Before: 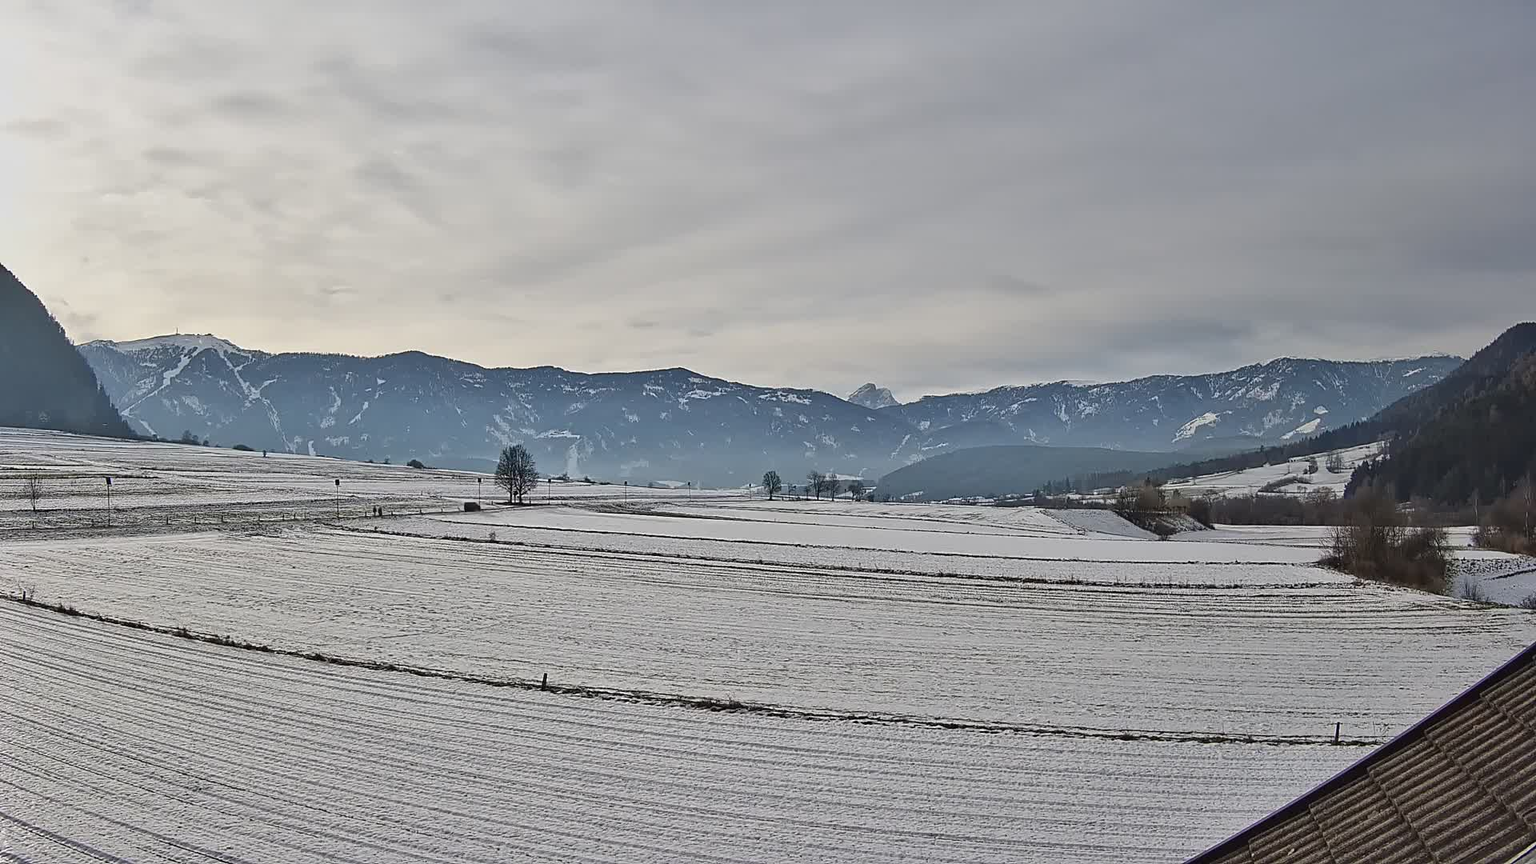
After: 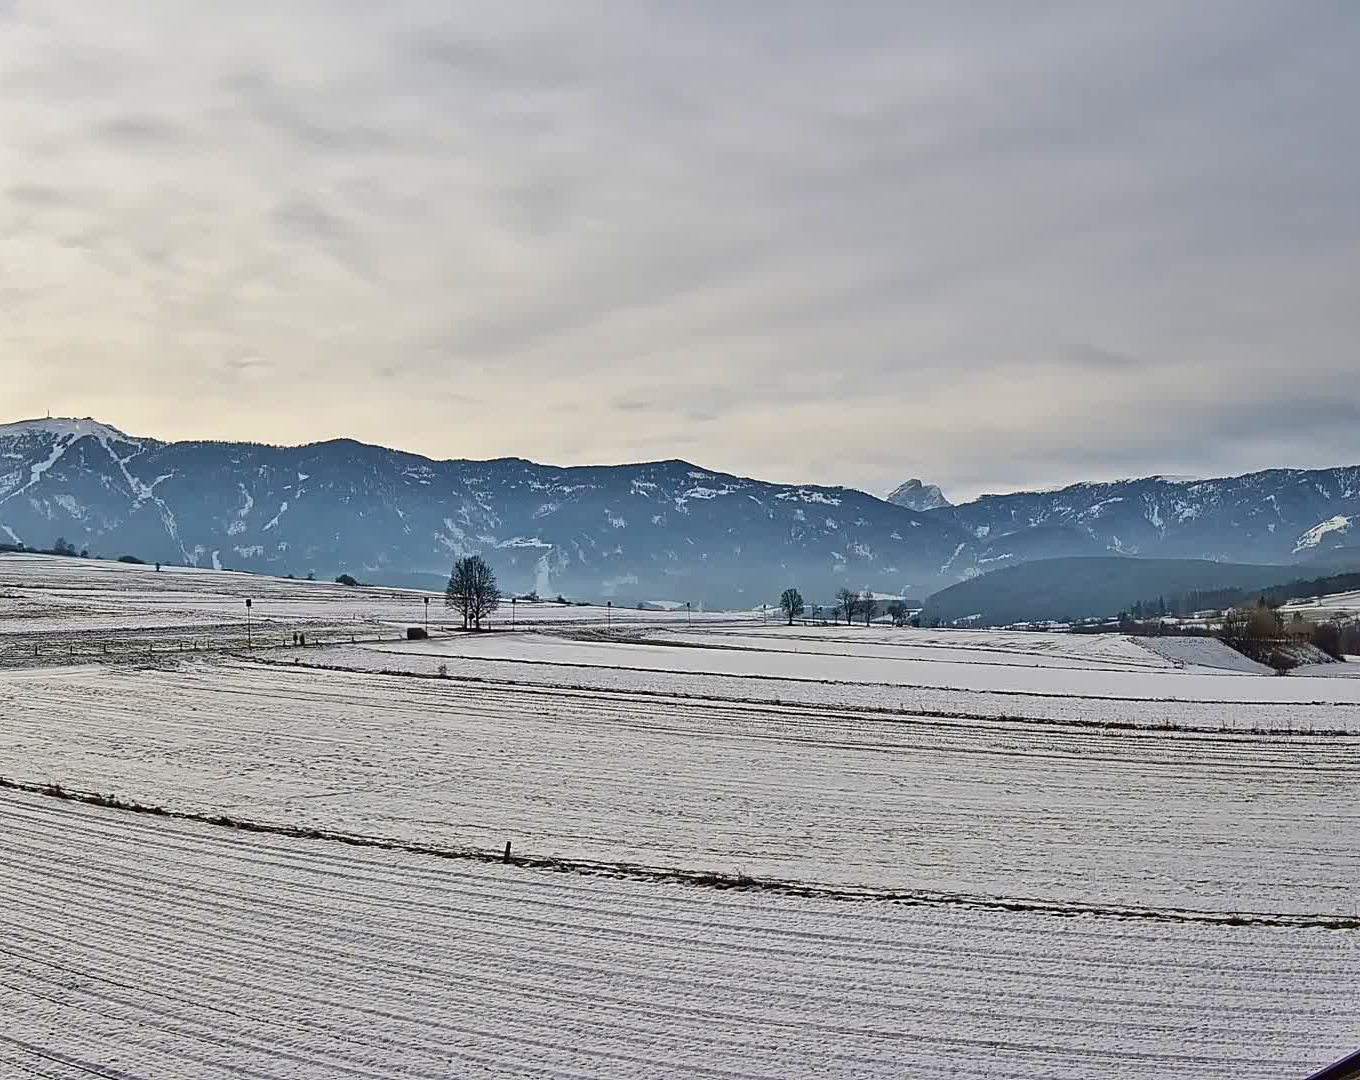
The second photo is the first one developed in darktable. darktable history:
velvia: on, module defaults
contrast brightness saturation: contrast 0.151, brightness -0.012, saturation 0.104
crop and rotate: left 9.039%, right 20.111%
